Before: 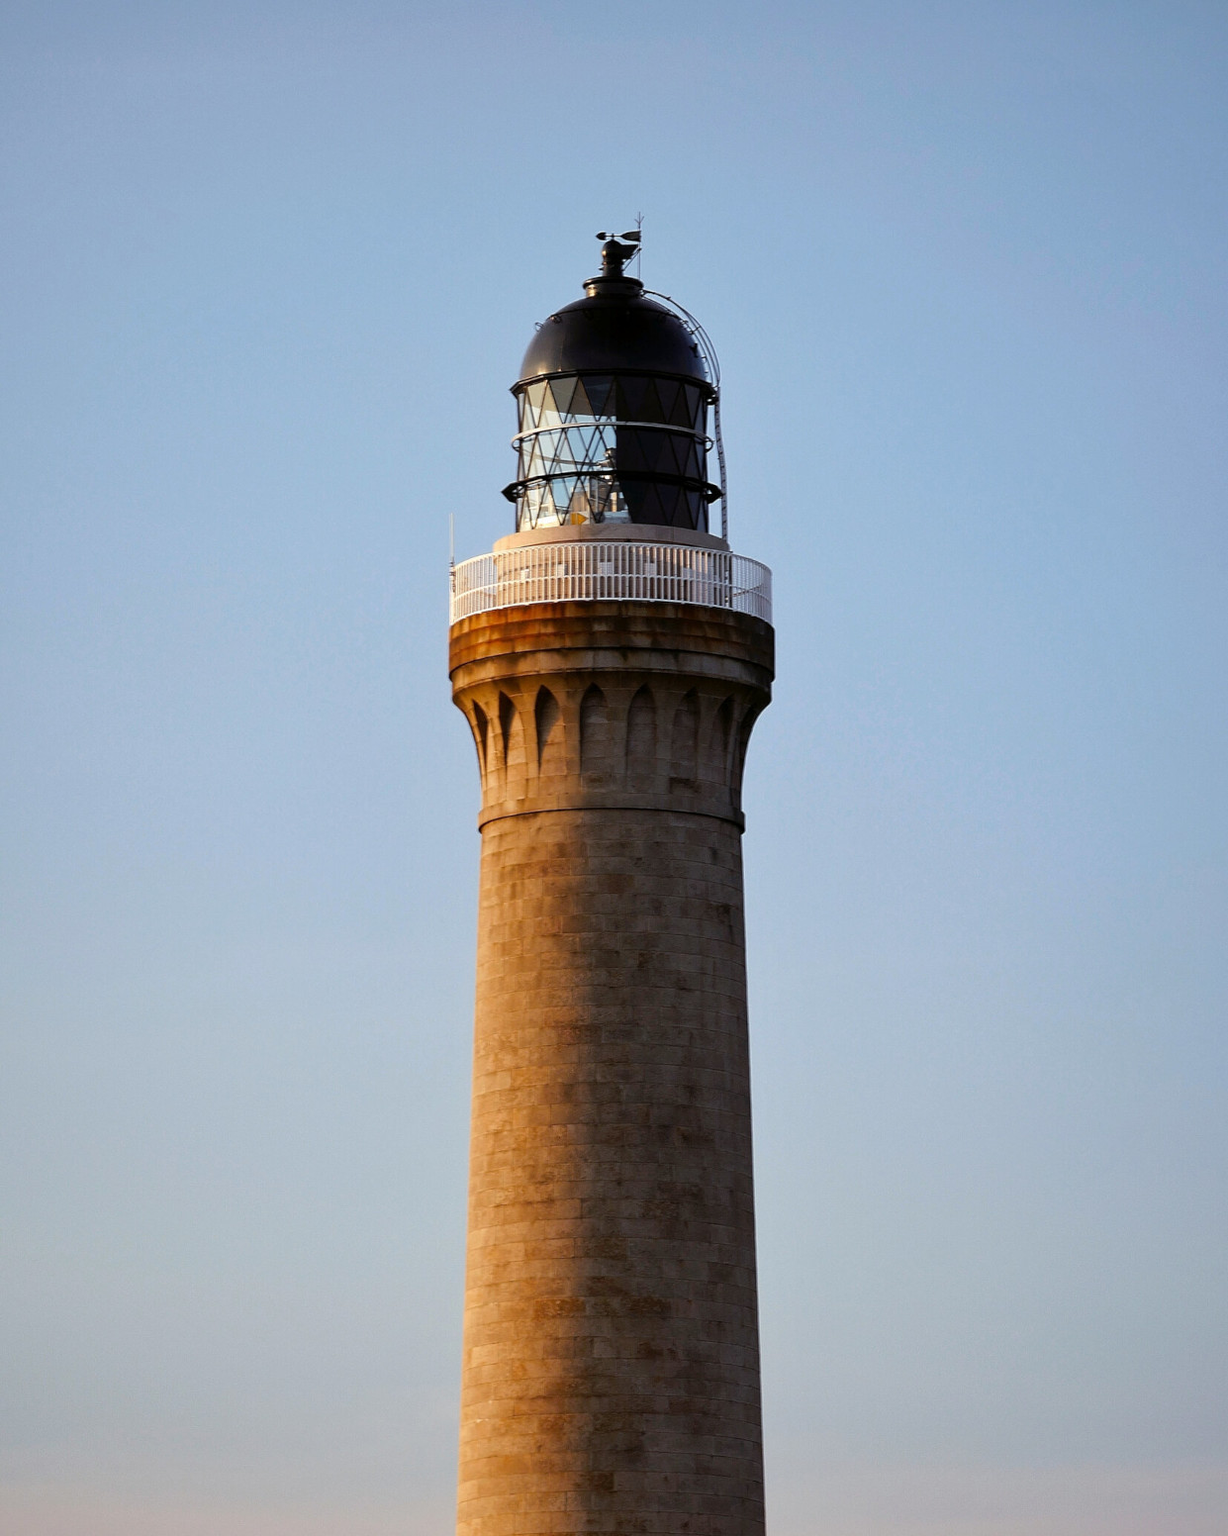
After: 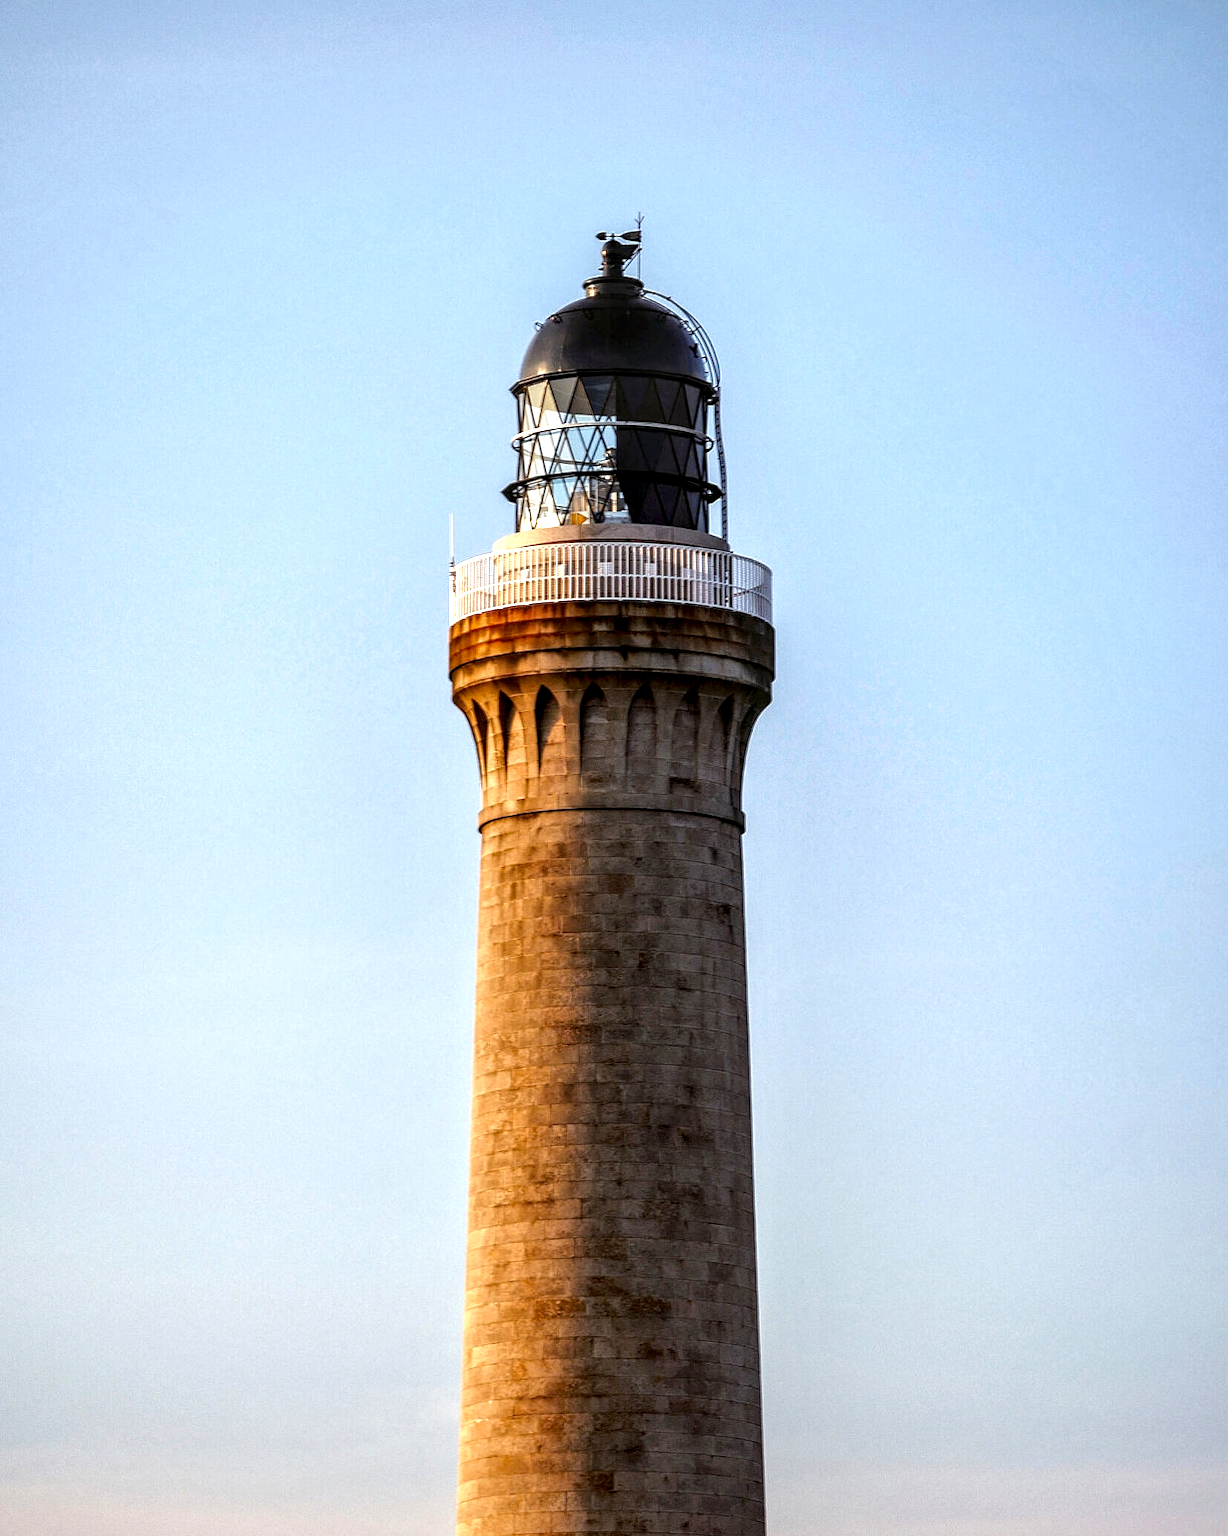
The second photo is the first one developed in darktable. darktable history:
local contrast: highlights 12%, shadows 38%, detail 183%, midtone range 0.471
exposure: exposure 0.77 EV, compensate highlight preservation false
